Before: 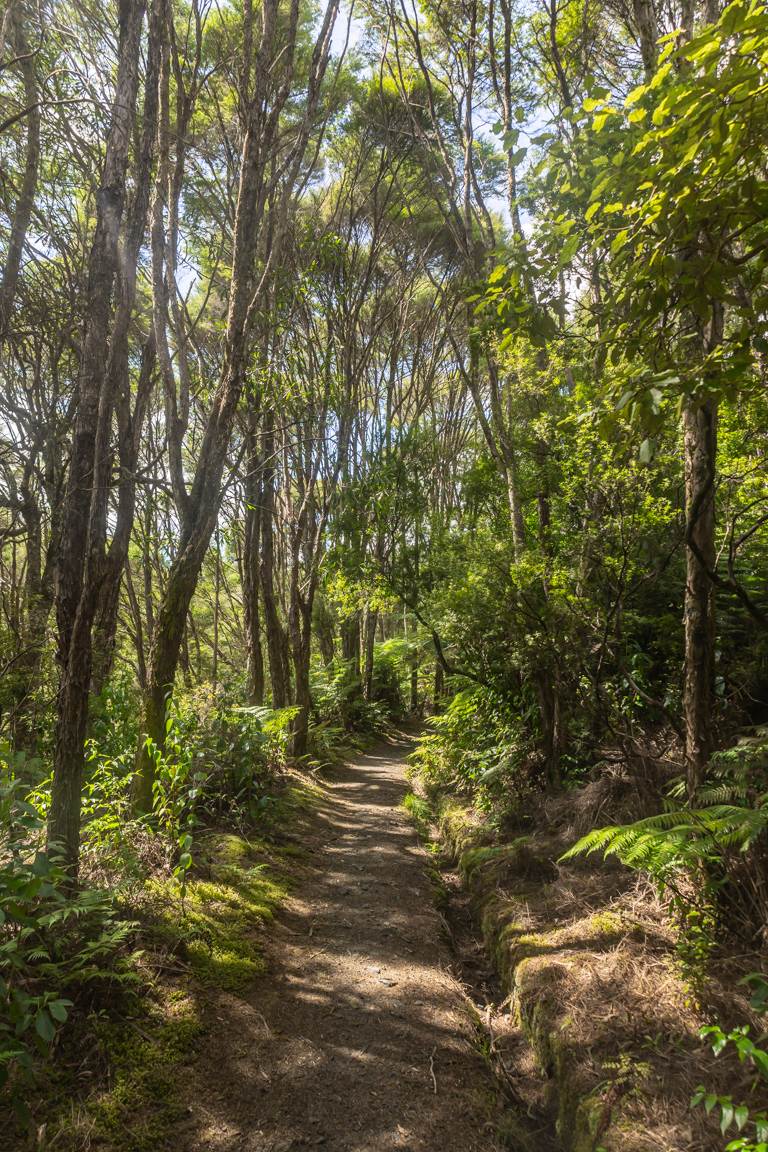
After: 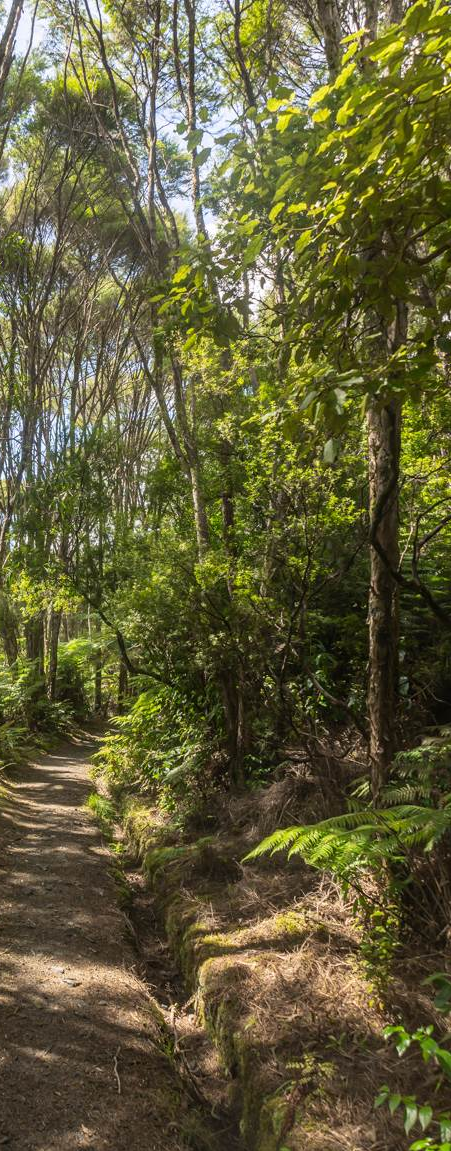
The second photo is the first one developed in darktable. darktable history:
crop: left 41.247%
